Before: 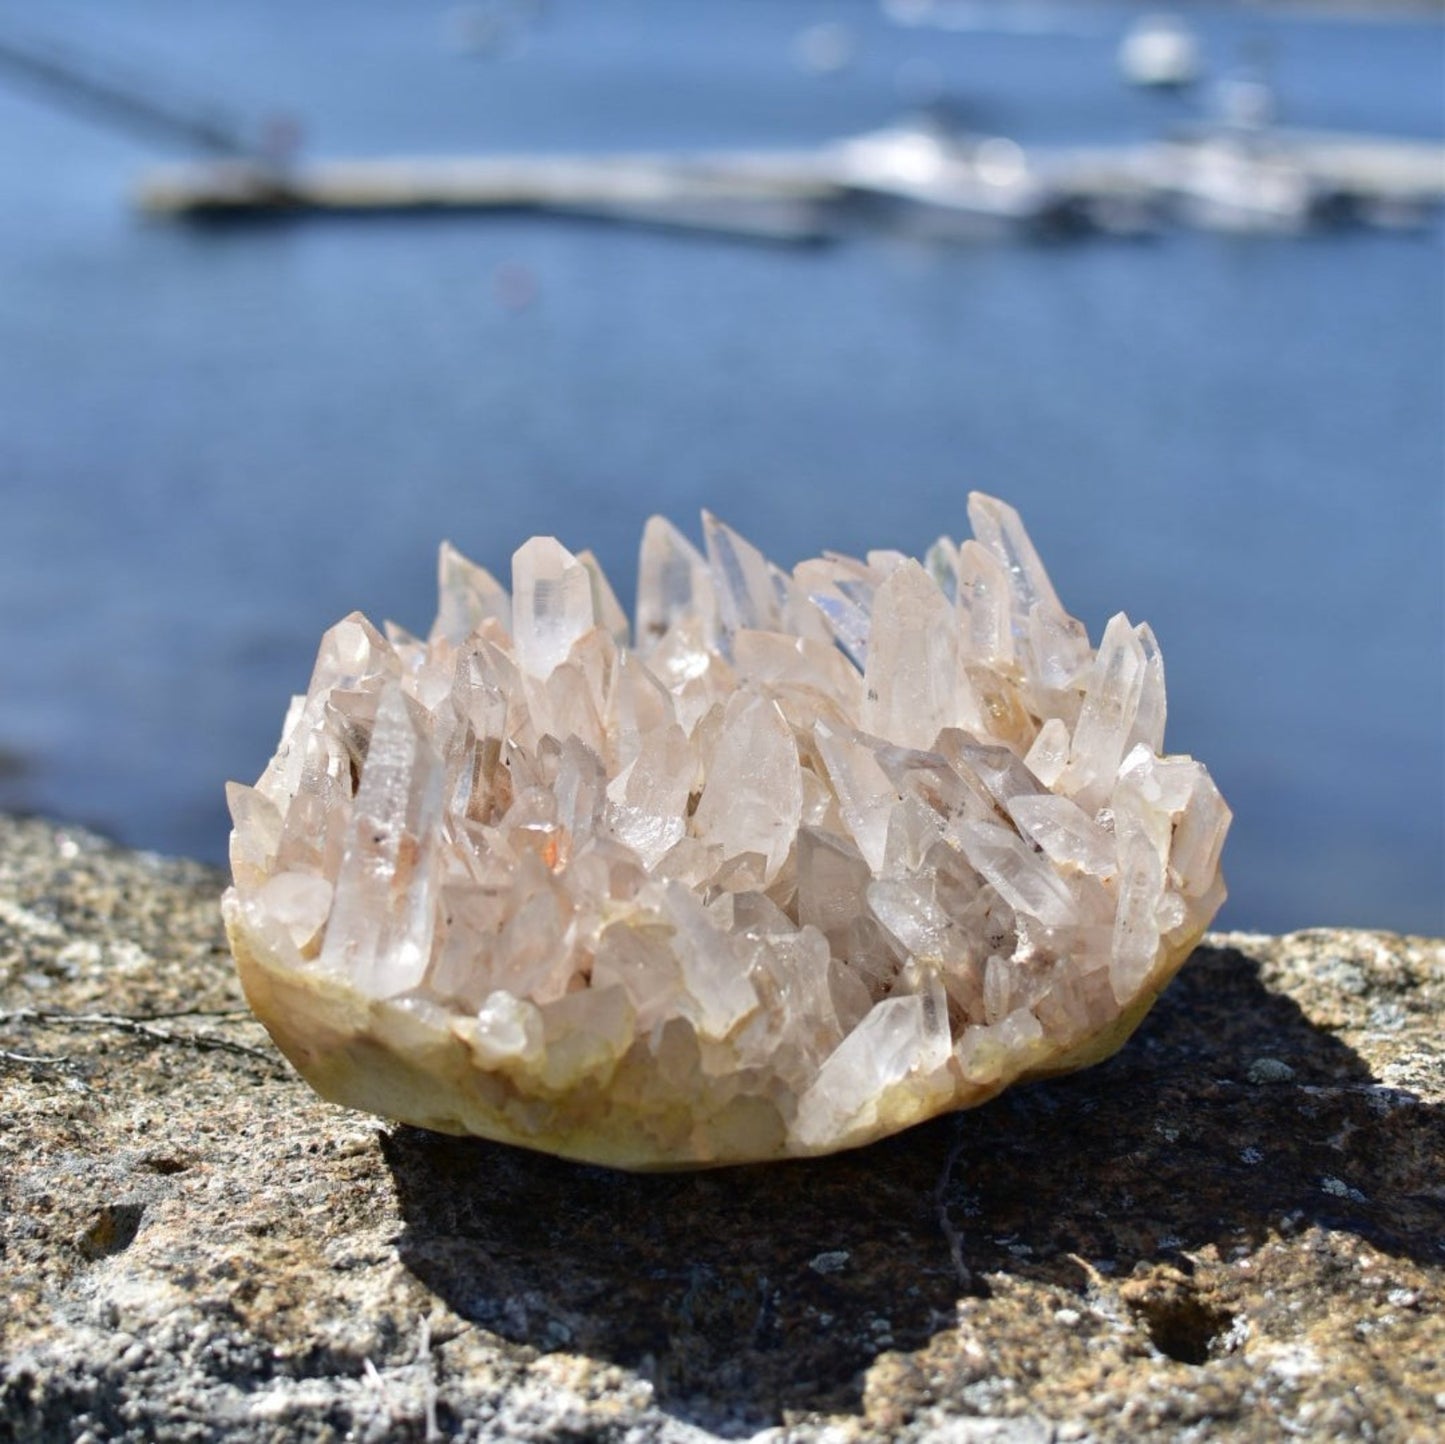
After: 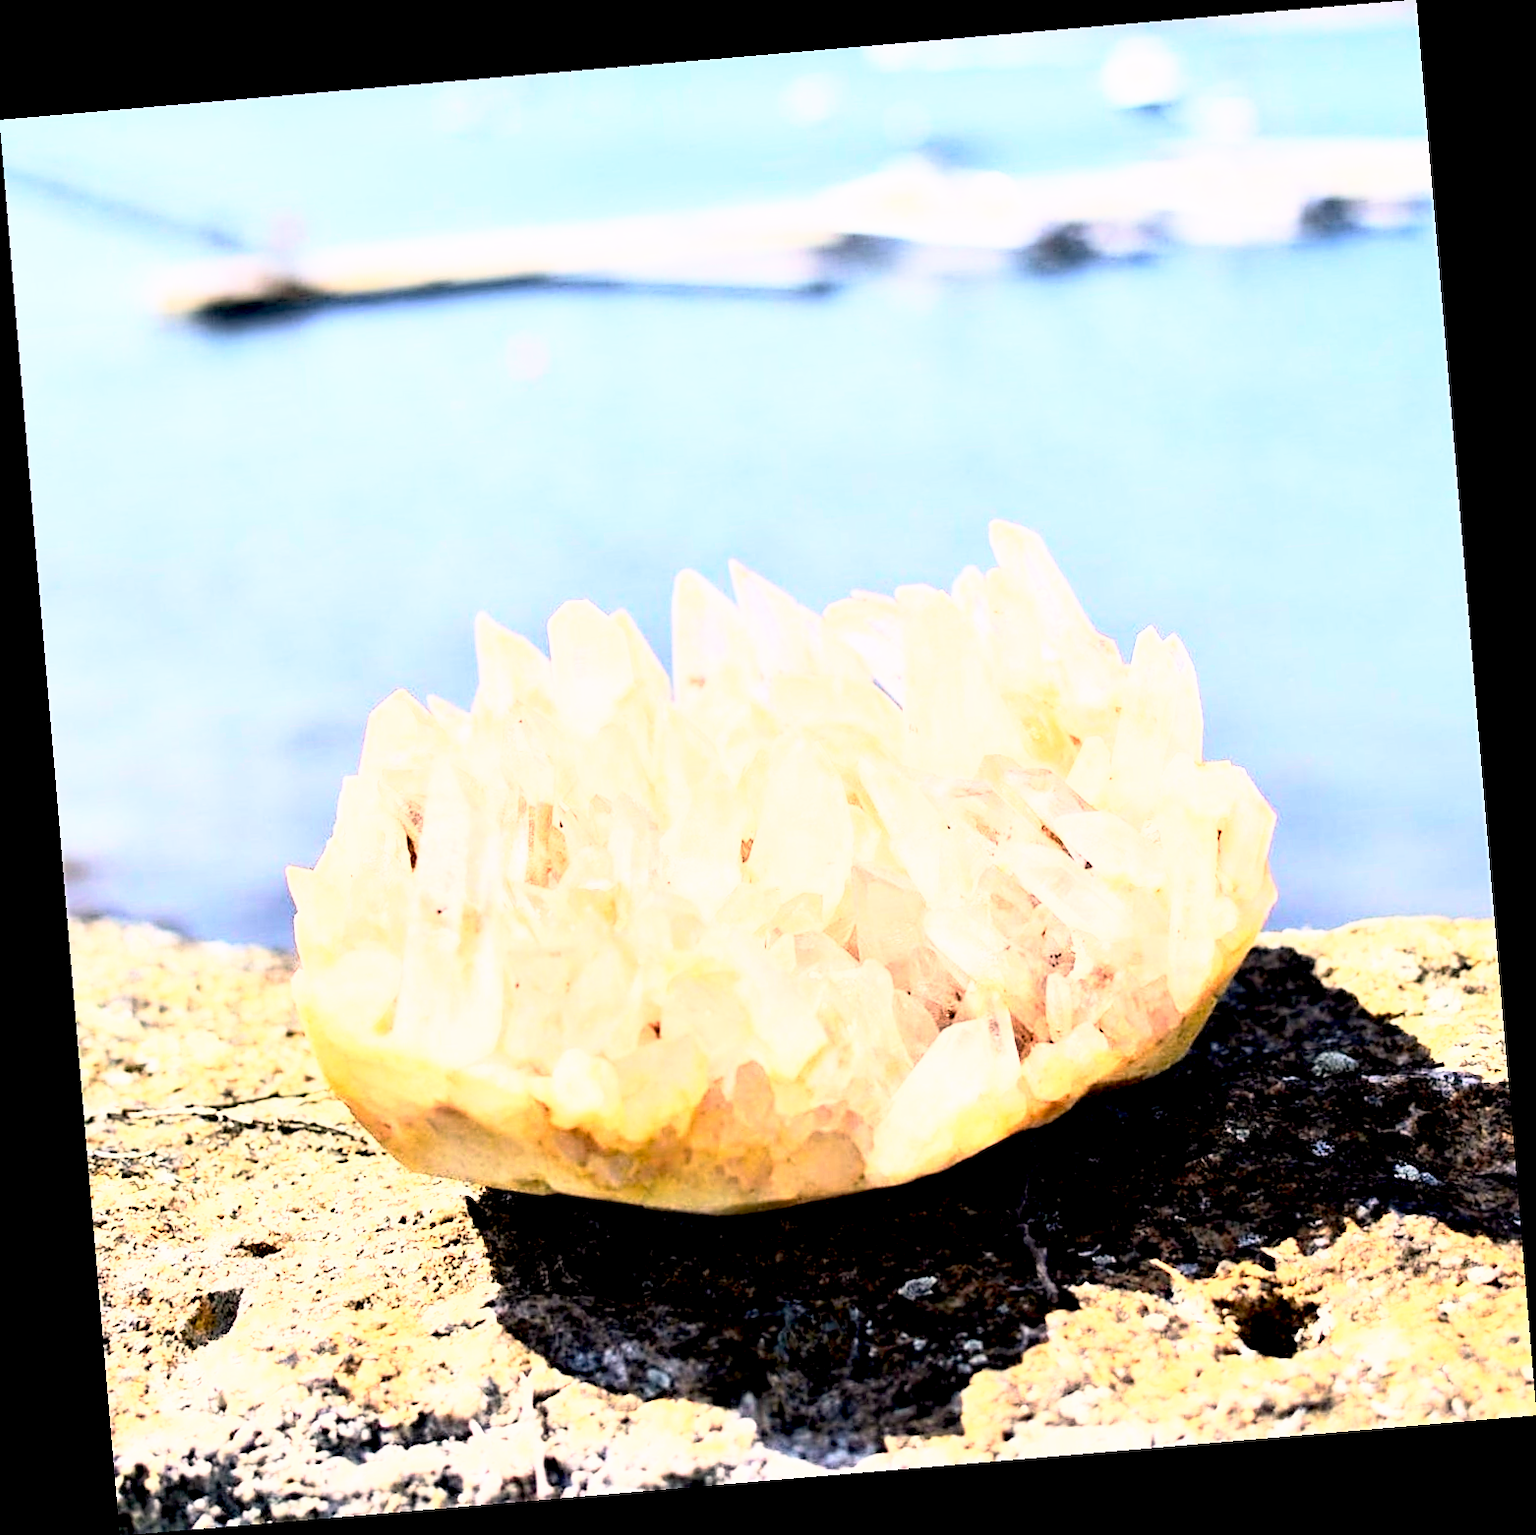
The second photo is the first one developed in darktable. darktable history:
exposure: black level correction 0, exposure 0.7 EV, compensate highlight preservation false
white balance: red 1.127, blue 0.943
rotate and perspective: rotation -4.86°, automatic cropping off
base curve: curves: ch0 [(0.017, 0) (0.425, 0.441) (0.844, 0.933) (1, 1)], preserve colors none
sharpen: on, module defaults
rgb curve: curves: ch0 [(0, 0) (0.21, 0.15) (0.24, 0.21) (0.5, 0.75) (0.75, 0.96) (0.89, 0.99) (1, 1)]; ch1 [(0, 0.02) (0.21, 0.13) (0.25, 0.2) (0.5, 0.67) (0.75, 0.9) (0.89, 0.97) (1, 1)]; ch2 [(0, 0.02) (0.21, 0.13) (0.25, 0.2) (0.5, 0.67) (0.75, 0.9) (0.89, 0.97) (1, 1)], compensate middle gray true
lowpass: radius 0.1, contrast 0.85, saturation 1.1, unbound 0
